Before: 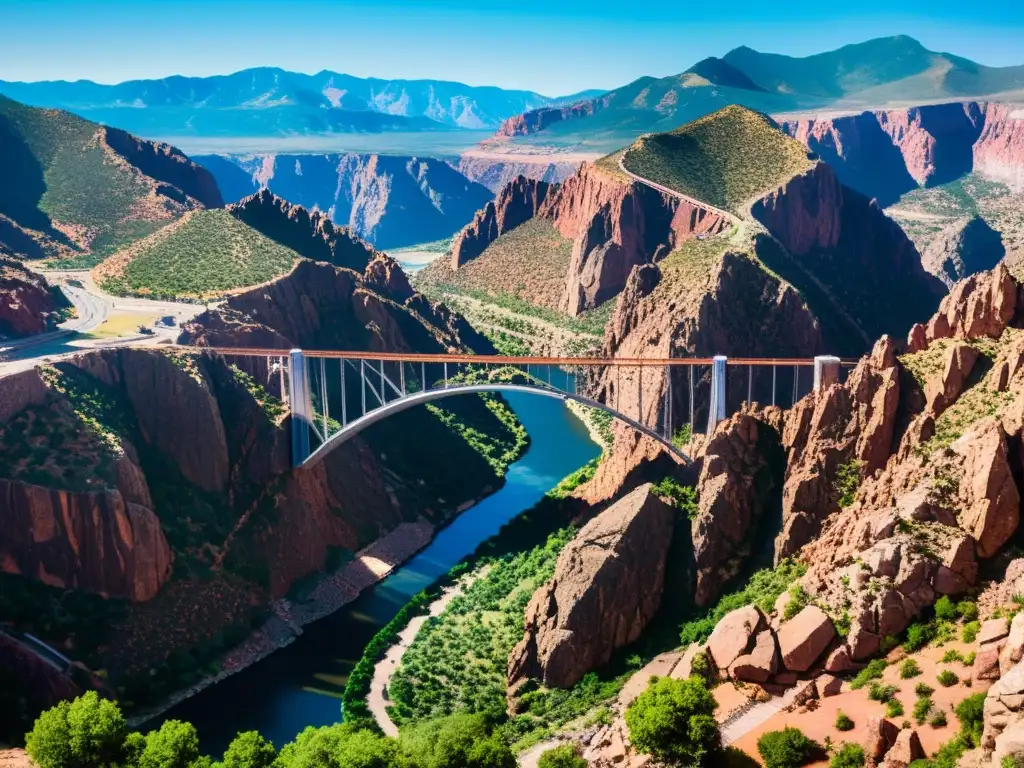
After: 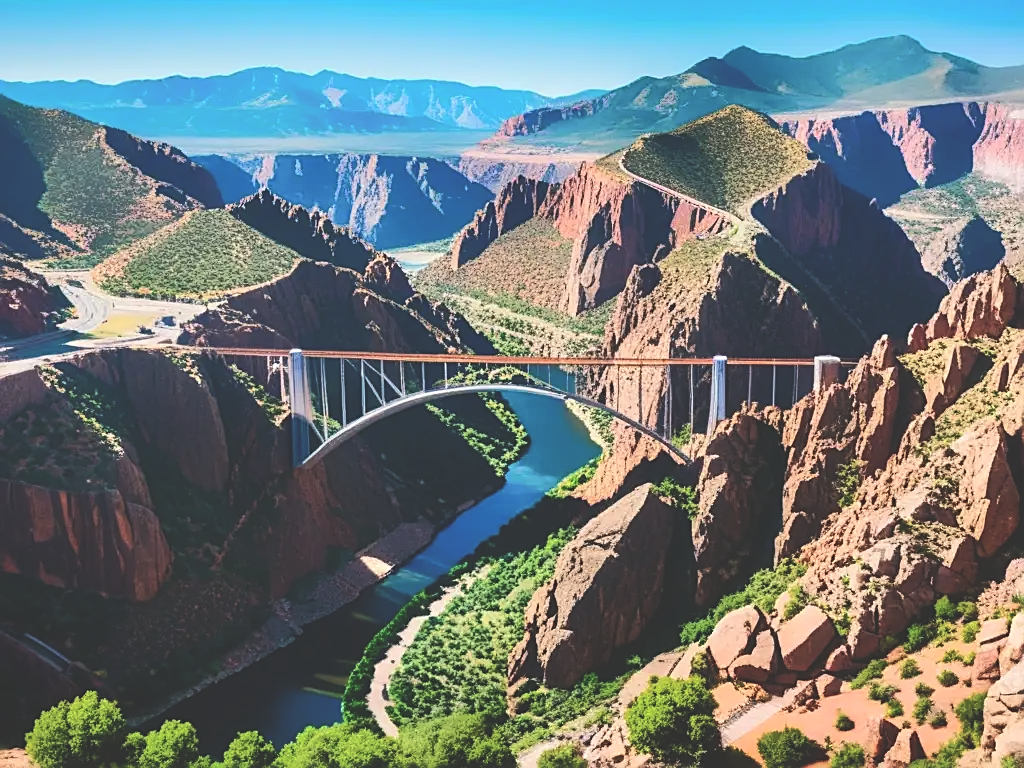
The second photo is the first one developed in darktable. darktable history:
sharpen: on, module defaults
tone curve: curves: ch0 [(0, 0) (0.003, 0.003) (0.011, 0.011) (0.025, 0.024) (0.044, 0.044) (0.069, 0.068) (0.1, 0.098) (0.136, 0.133) (0.177, 0.174) (0.224, 0.22) (0.277, 0.272) (0.335, 0.329) (0.399, 0.392) (0.468, 0.46) (0.543, 0.607) (0.623, 0.676) (0.709, 0.75) (0.801, 0.828) (0.898, 0.912) (1, 1)], color space Lab, independent channels, preserve colors none
exposure: black level correction -0.031, compensate exposure bias true, compensate highlight preservation false
